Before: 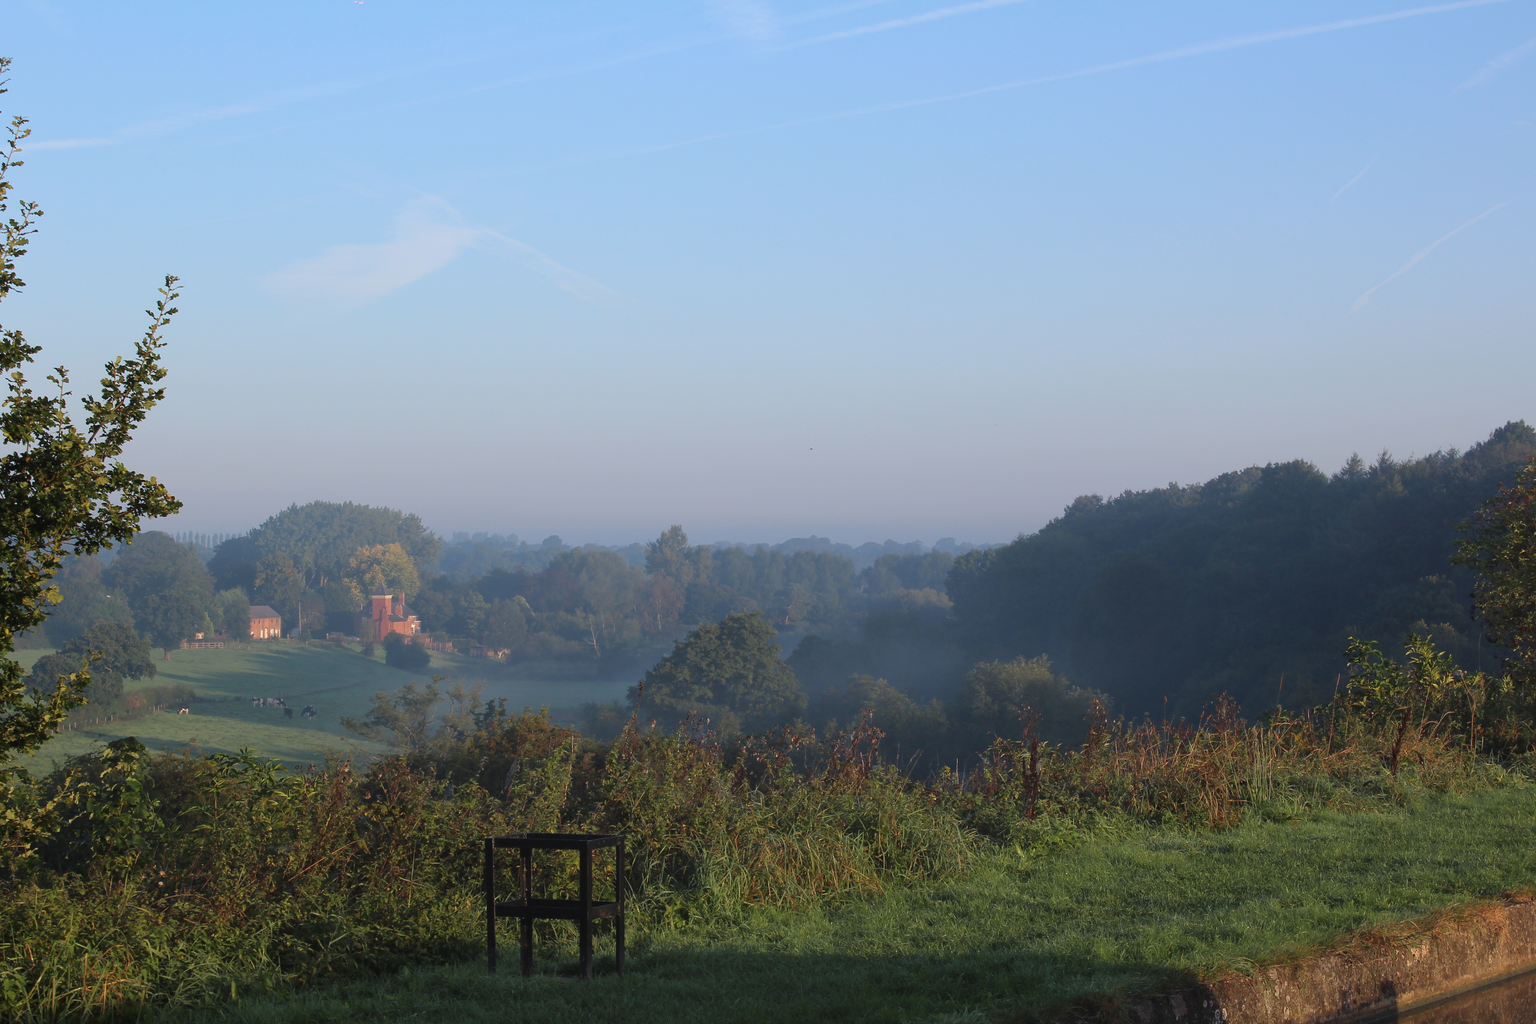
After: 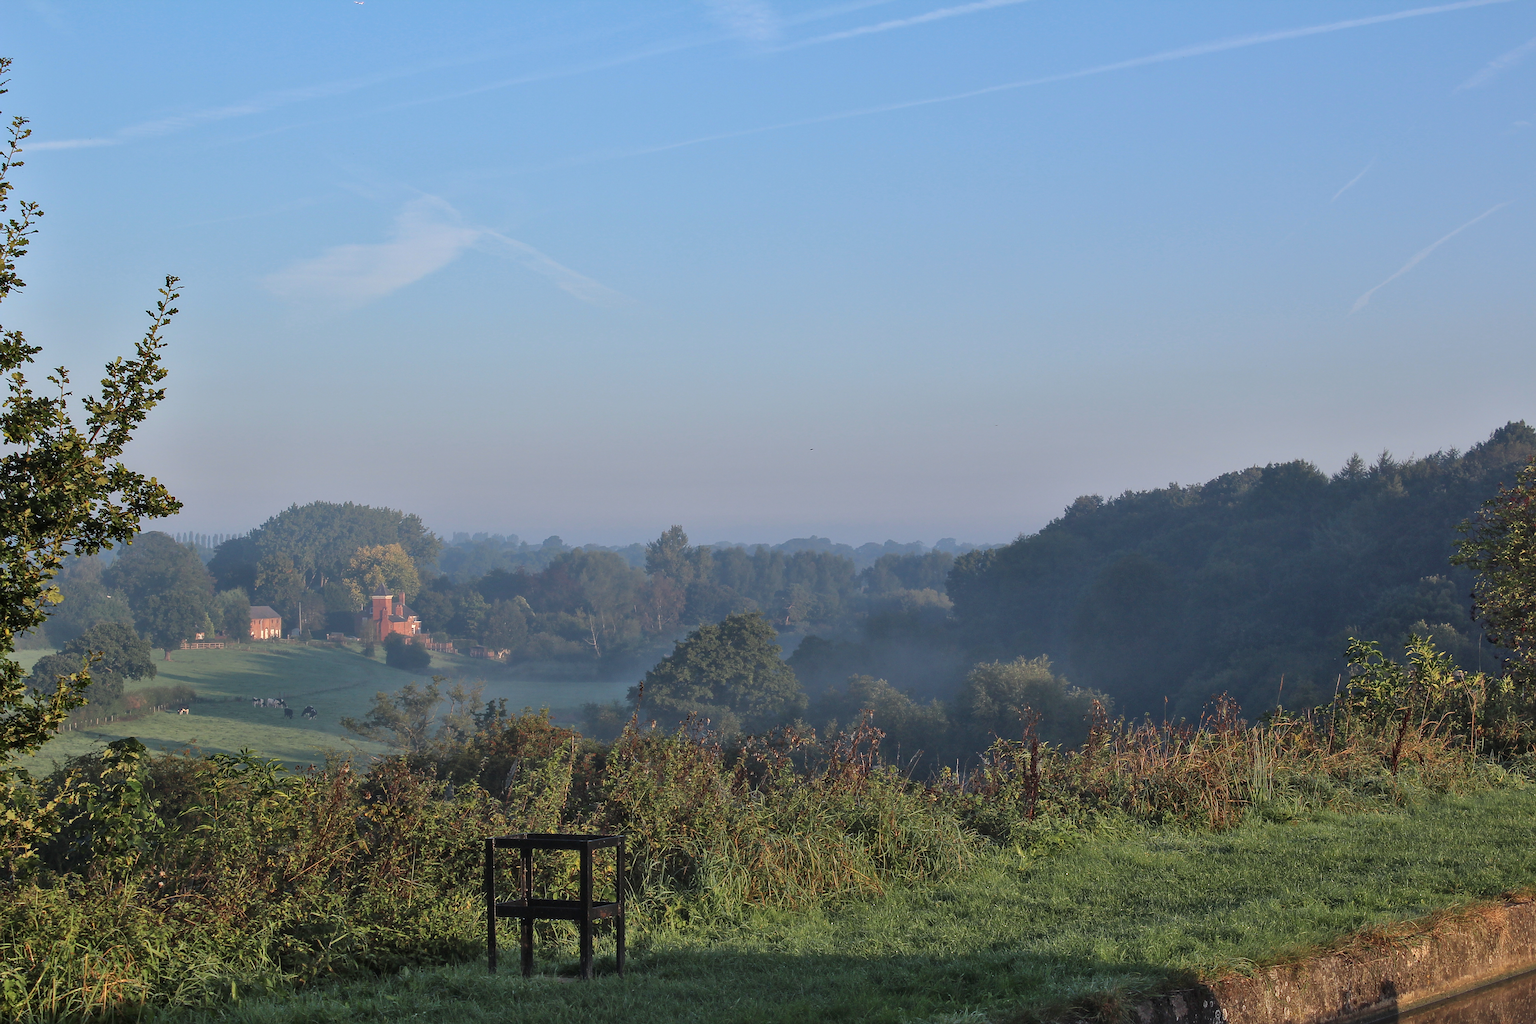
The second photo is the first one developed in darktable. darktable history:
sharpen: on, module defaults
shadows and highlights: low approximation 0.01, soften with gaussian
local contrast: on, module defaults
